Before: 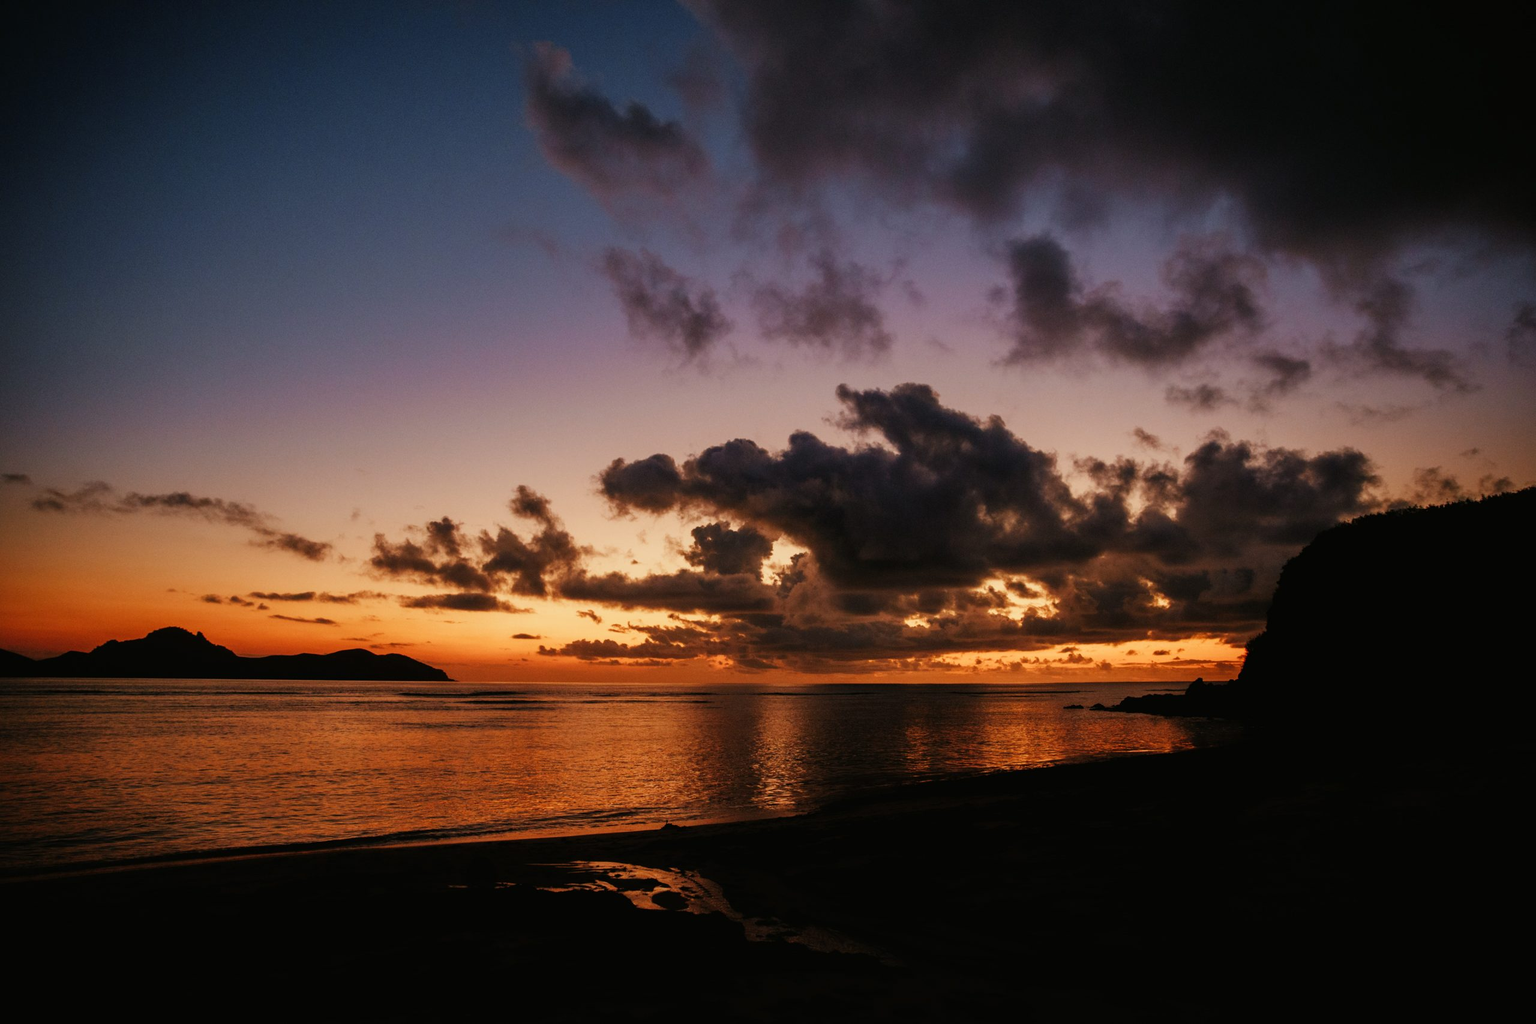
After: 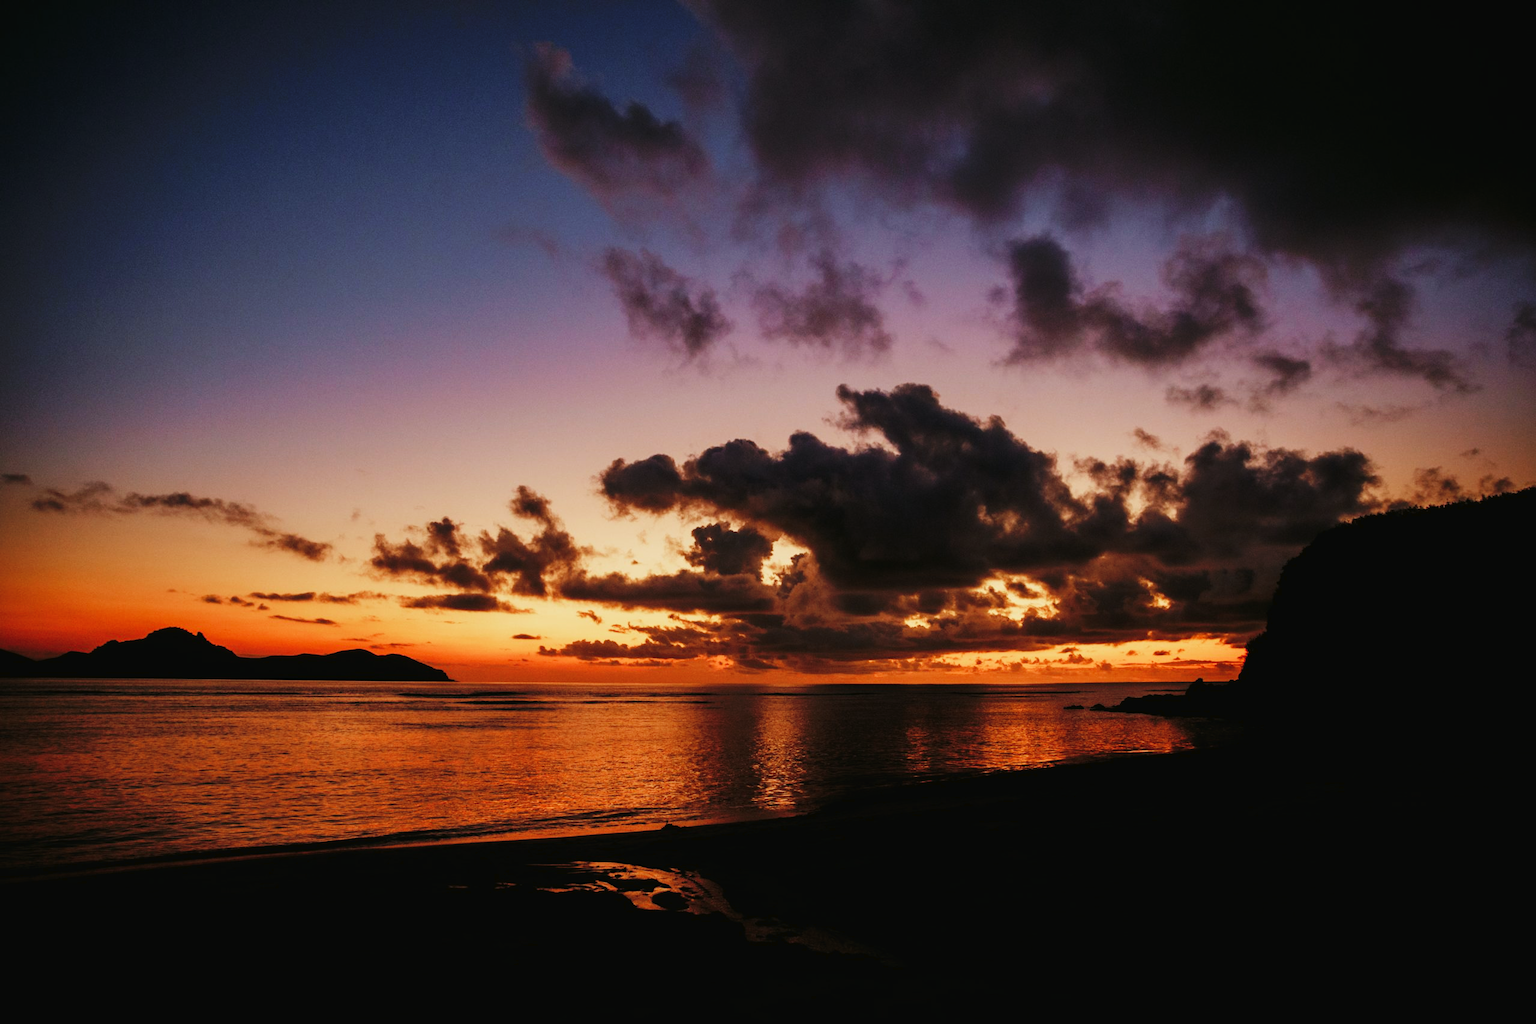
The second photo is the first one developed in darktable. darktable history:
tone curve: curves: ch0 [(0, 0) (0.003, 0.018) (0.011, 0.019) (0.025, 0.024) (0.044, 0.037) (0.069, 0.053) (0.1, 0.075) (0.136, 0.105) (0.177, 0.136) (0.224, 0.179) (0.277, 0.244) (0.335, 0.319) (0.399, 0.4) (0.468, 0.495) (0.543, 0.58) (0.623, 0.671) (0.709, 0.757) (0.801, 0.838) (0.898, 0.913) (1, 1)], preserve colors none
color look up table: target L [92.89, 91.87, 89.09, 91.63, 86.48, 82.8, 69.96, 66.36, 61.99, 59, 43.97, 10.26, 200.96, 85.84, 68.74, 67.23, 59, 55.22, 56.6, 52.23, 51.53, 43.71, 43.38, 36.94, 30.4, 35.43, 19.33, 94.14, 79.58, 63, 60.22, 61.96, 56.3, 54.72, 50.1, 44.27, 44.38, 49.41, 35.7, 36.58, 16.81, 15.29, 16.95, 0.993, 87.28, 77.6, 69.94, 60.02, 39.32], target a [-26.65, -15.4, -37.36, -14.53, -66.91, -82.77, -65.77, -52.51, -46.54, -22.01, -35.57, -11.81, 0, 11.92, 43.6, 37.8, 8.256, 73.16, 57.52, 72.28, 72.14, 1.05, 54.3, 35.23, 5.788, 45.94, 18.5, 1.32, 37.19, 27.37, 81.93, 62.71, 80.78, -1.206, 27.53, 19.98, 6.491, 68.16, 37.52, 54.44, 30.02, 17.95, 36.62, 0.01, -28.9, -44.61, -21.48, -11.8, -19.89], target b [89.73, 66.76, 46.09, 22.45, 4.768, 75.44, 60.5, 40.39, 17, 22.11, 35.55, 14.2, -0.001, 26.07, 19.15, 63.03, 32.58, -0.322, 52.08, 45.1, 24.61, 38.15, 37.37, 38.52, 12.57, 10.27, 24.31, -12.46, -35.74, -37.96, -57.91, -20.1, -38.14, -66.91, -0.074, -82.3, -20.15, -11.2, -22.1, -53.4, -8.367, -35.06, -54.39, -5.137, -11.49, -26.16, -44.13, -5.813, -6.474], num patches 49
